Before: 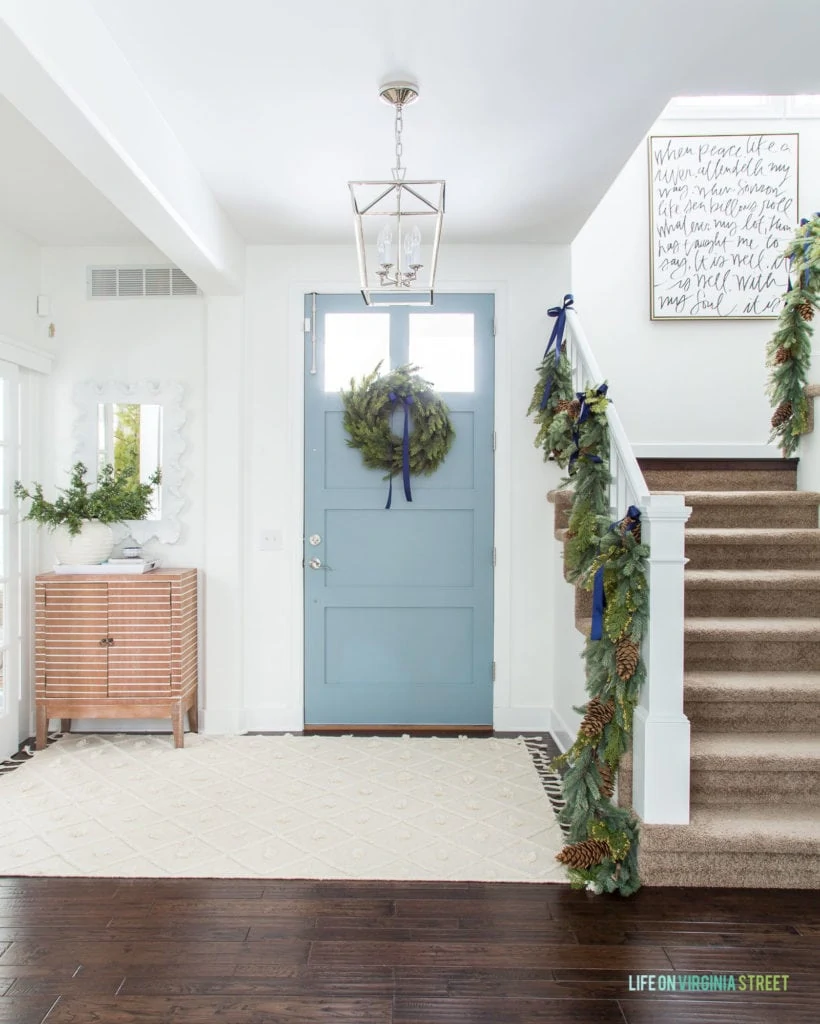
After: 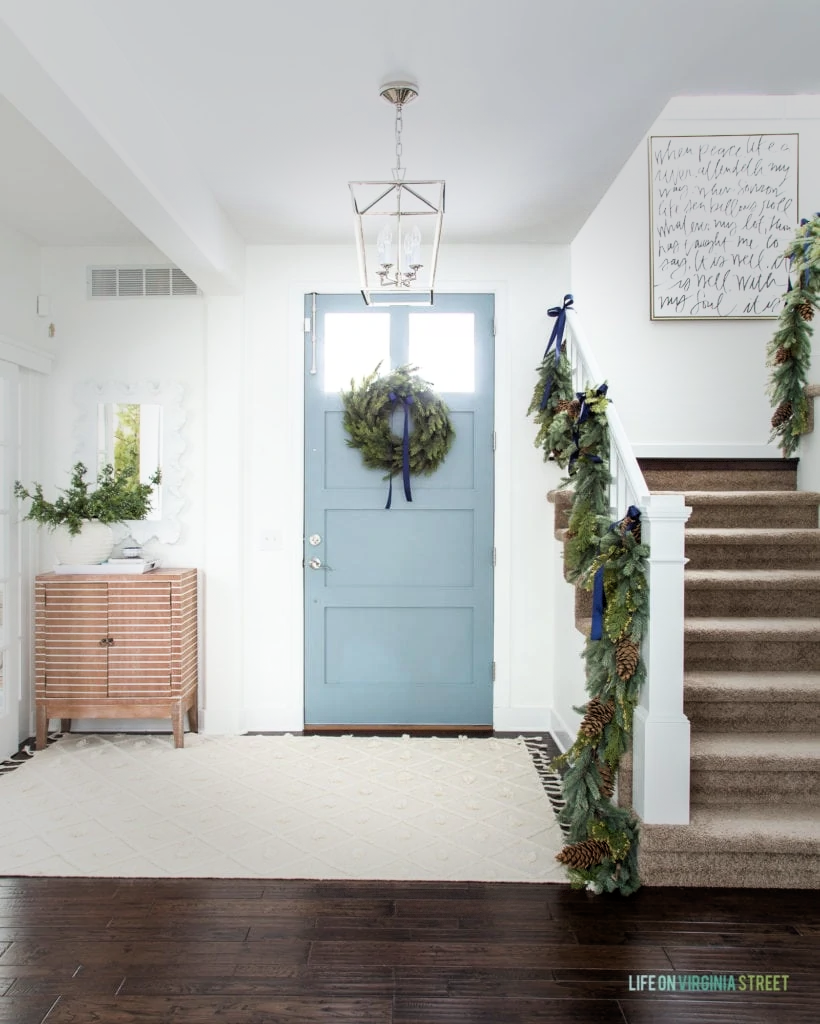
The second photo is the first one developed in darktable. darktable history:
vignetting: fall-off start 39.82%, fall-off radius 40.74%, brightness -0.367, saturation 0.009, dithering 8-bit output
filmic rgb: black relative exposure -8.01 EV, white relative exposure 2.45 EV, hardness 6.33, iterations of high-quality reconstruction 0
